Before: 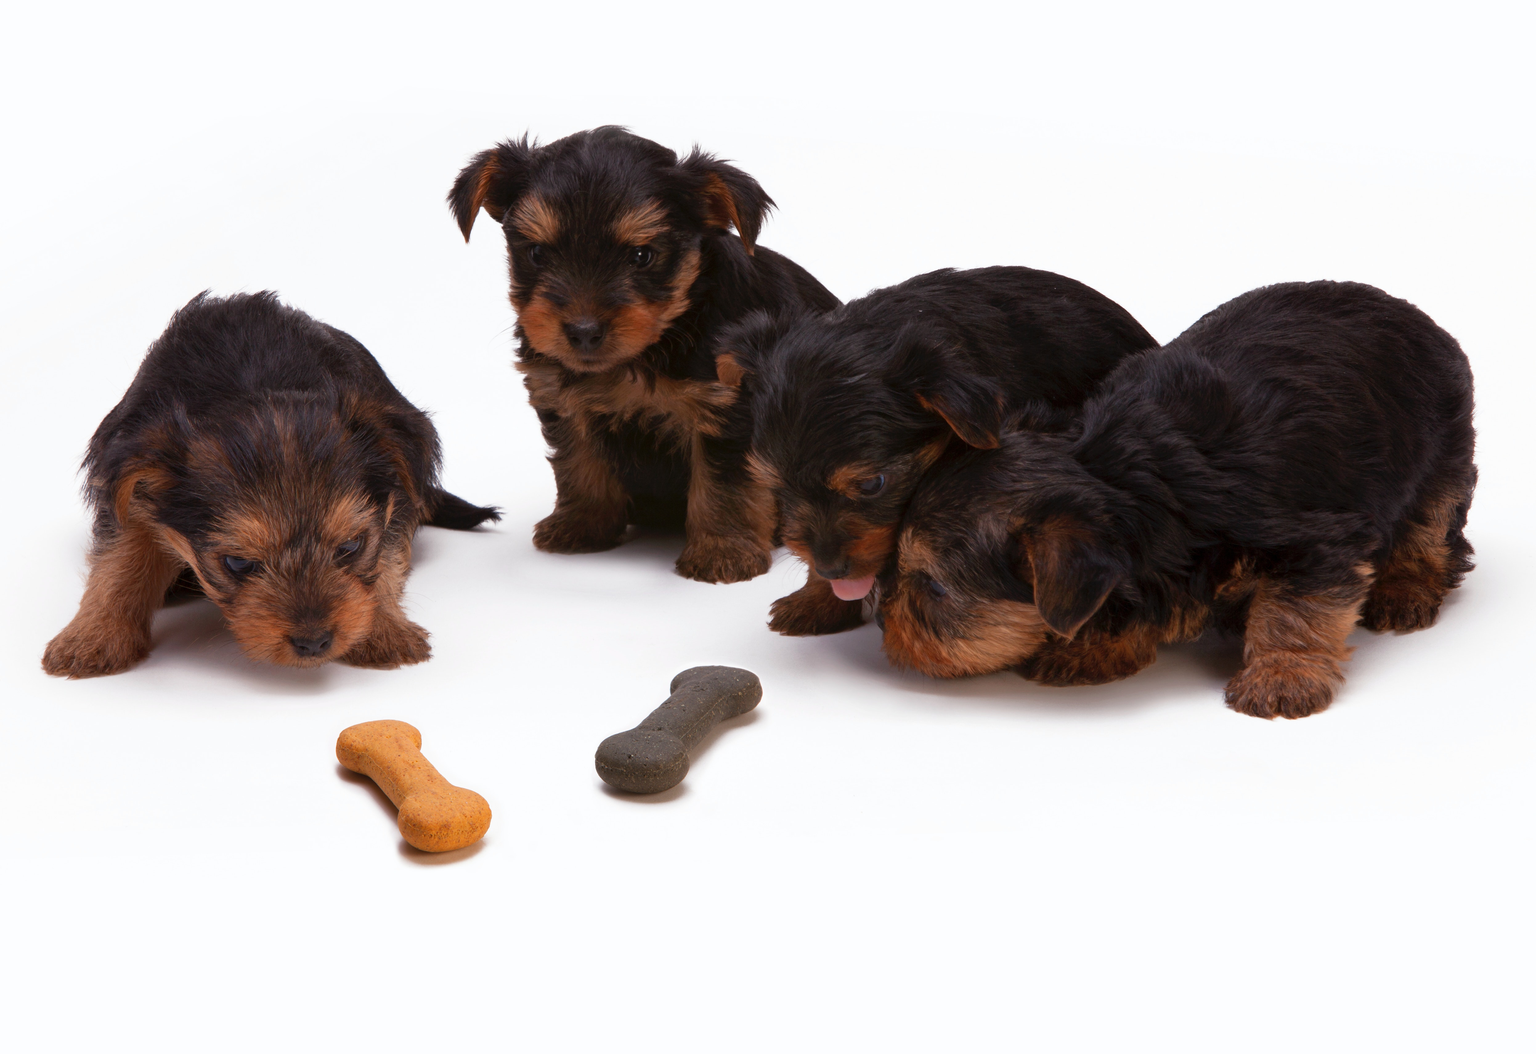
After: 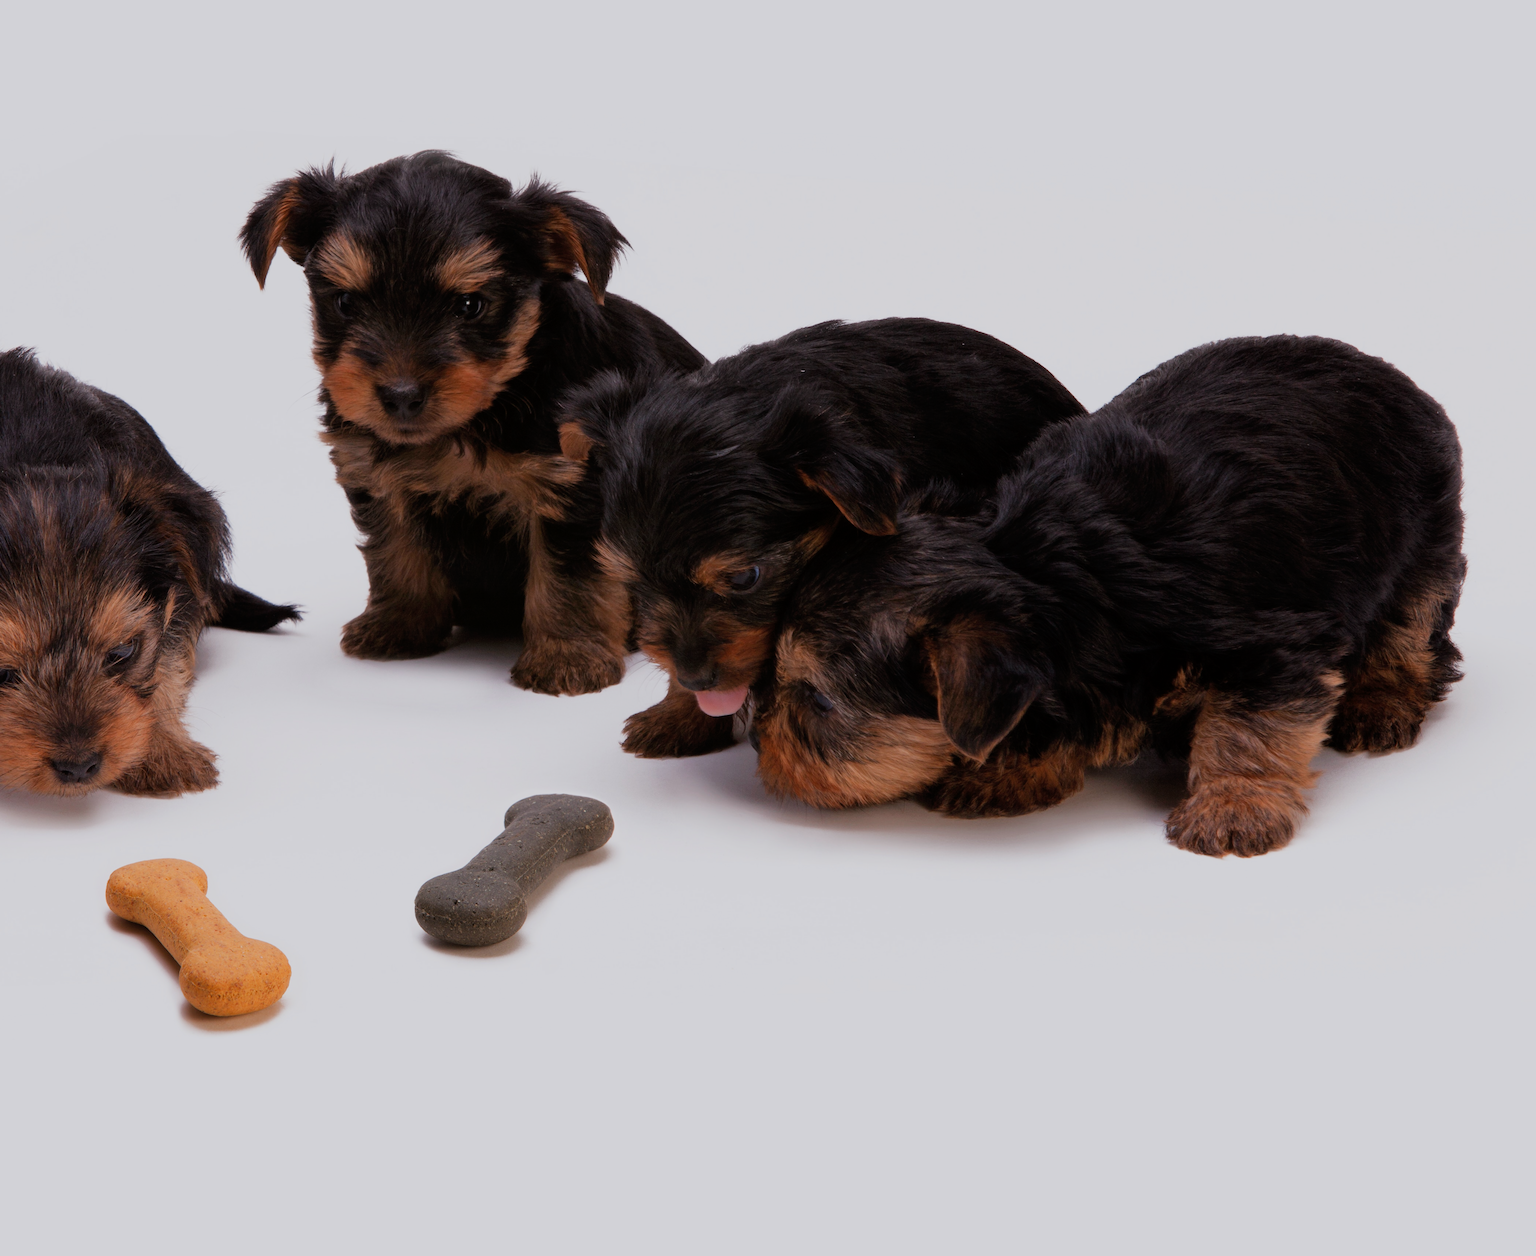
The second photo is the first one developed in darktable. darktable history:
crop: left 16.145%
filmic rgb: black relative exposure -7.65 EV, white relative exposure 4.56 EV, hardness 3.61
white balance: red 1.004, blue 1.024
